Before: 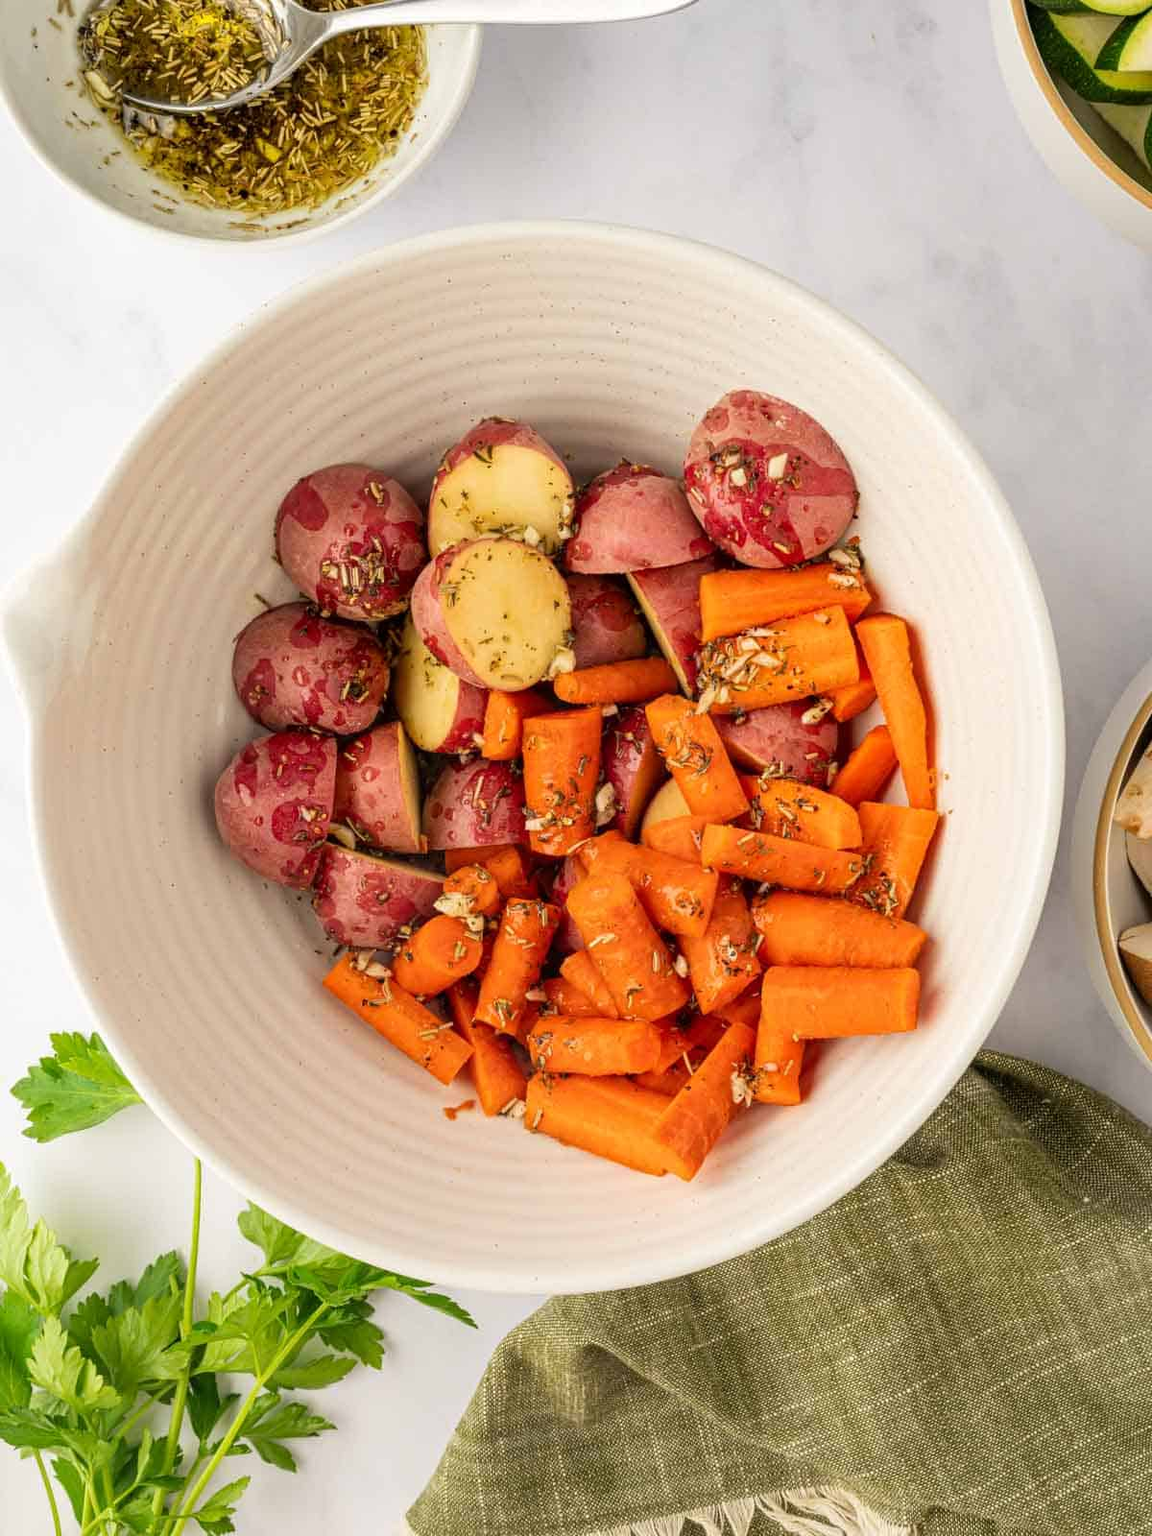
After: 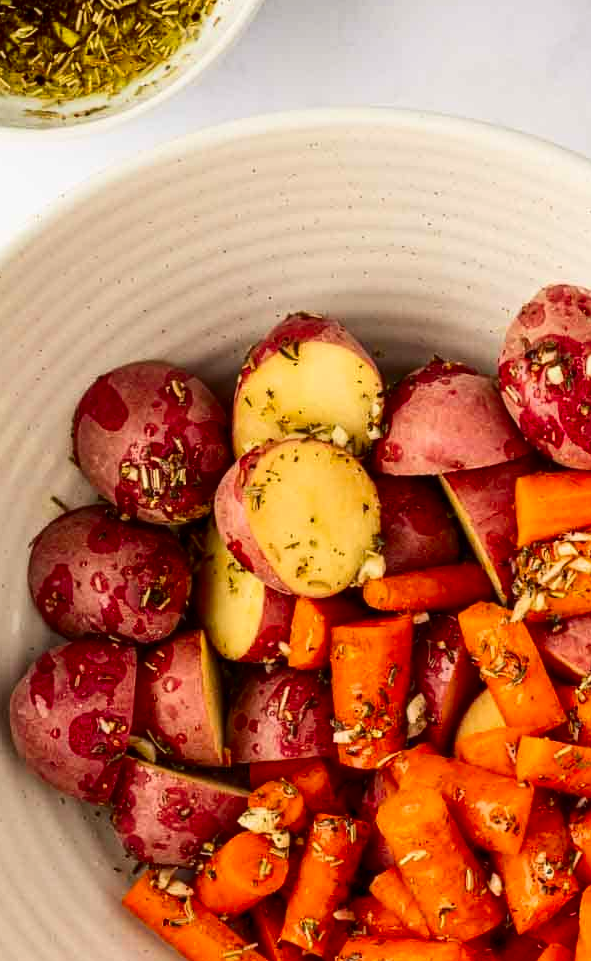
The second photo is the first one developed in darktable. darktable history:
contrast brightness saturation: contrast 0.19, brightness -0.11, saturation 0.21
crop: left 17.835%, top 7.675%, right 32.881%, bottom 32.213%
